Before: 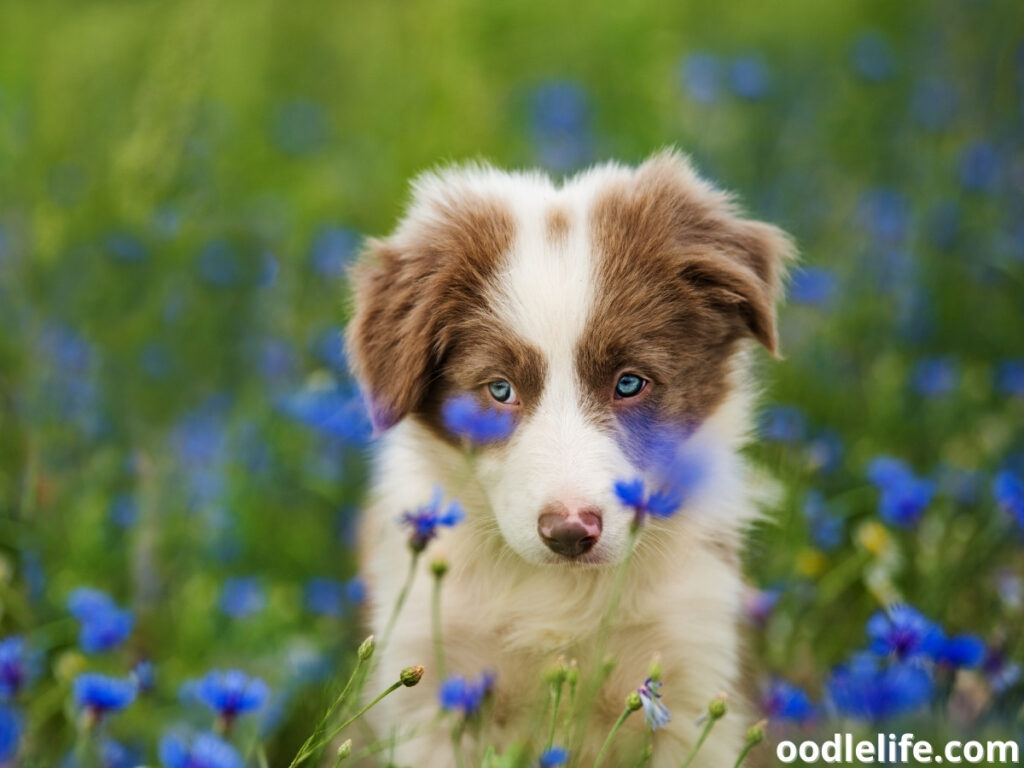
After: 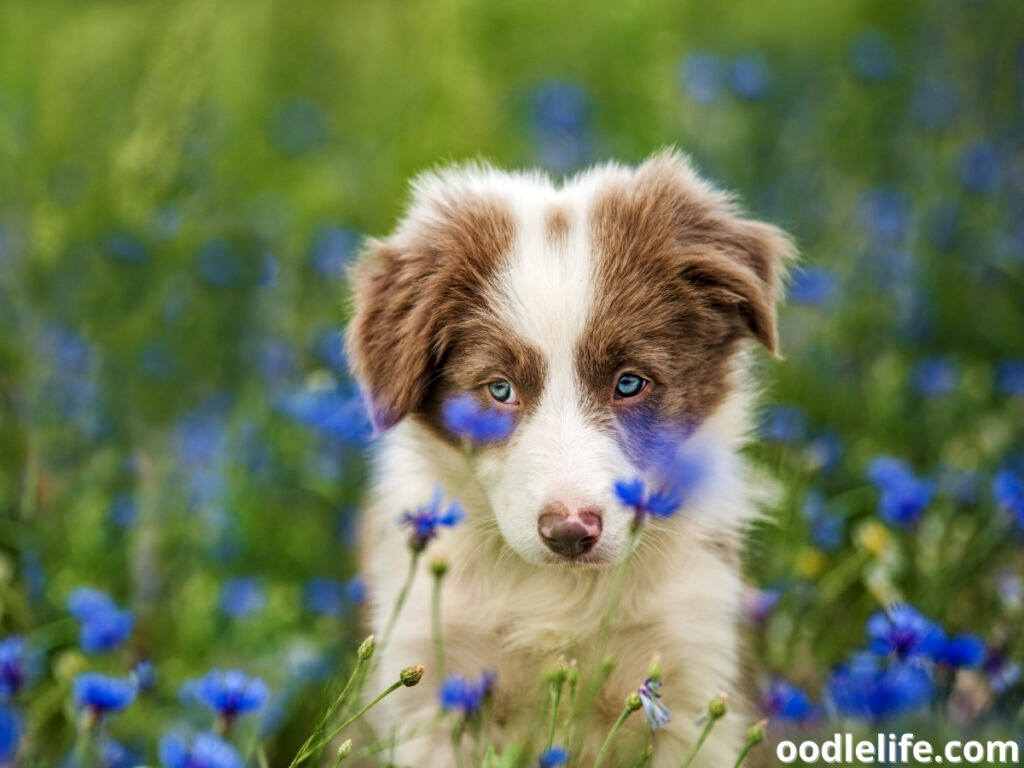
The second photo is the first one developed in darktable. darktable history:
local contrast: highlights 96%, shadows 84%, detail 160%, midtone range 0.2
